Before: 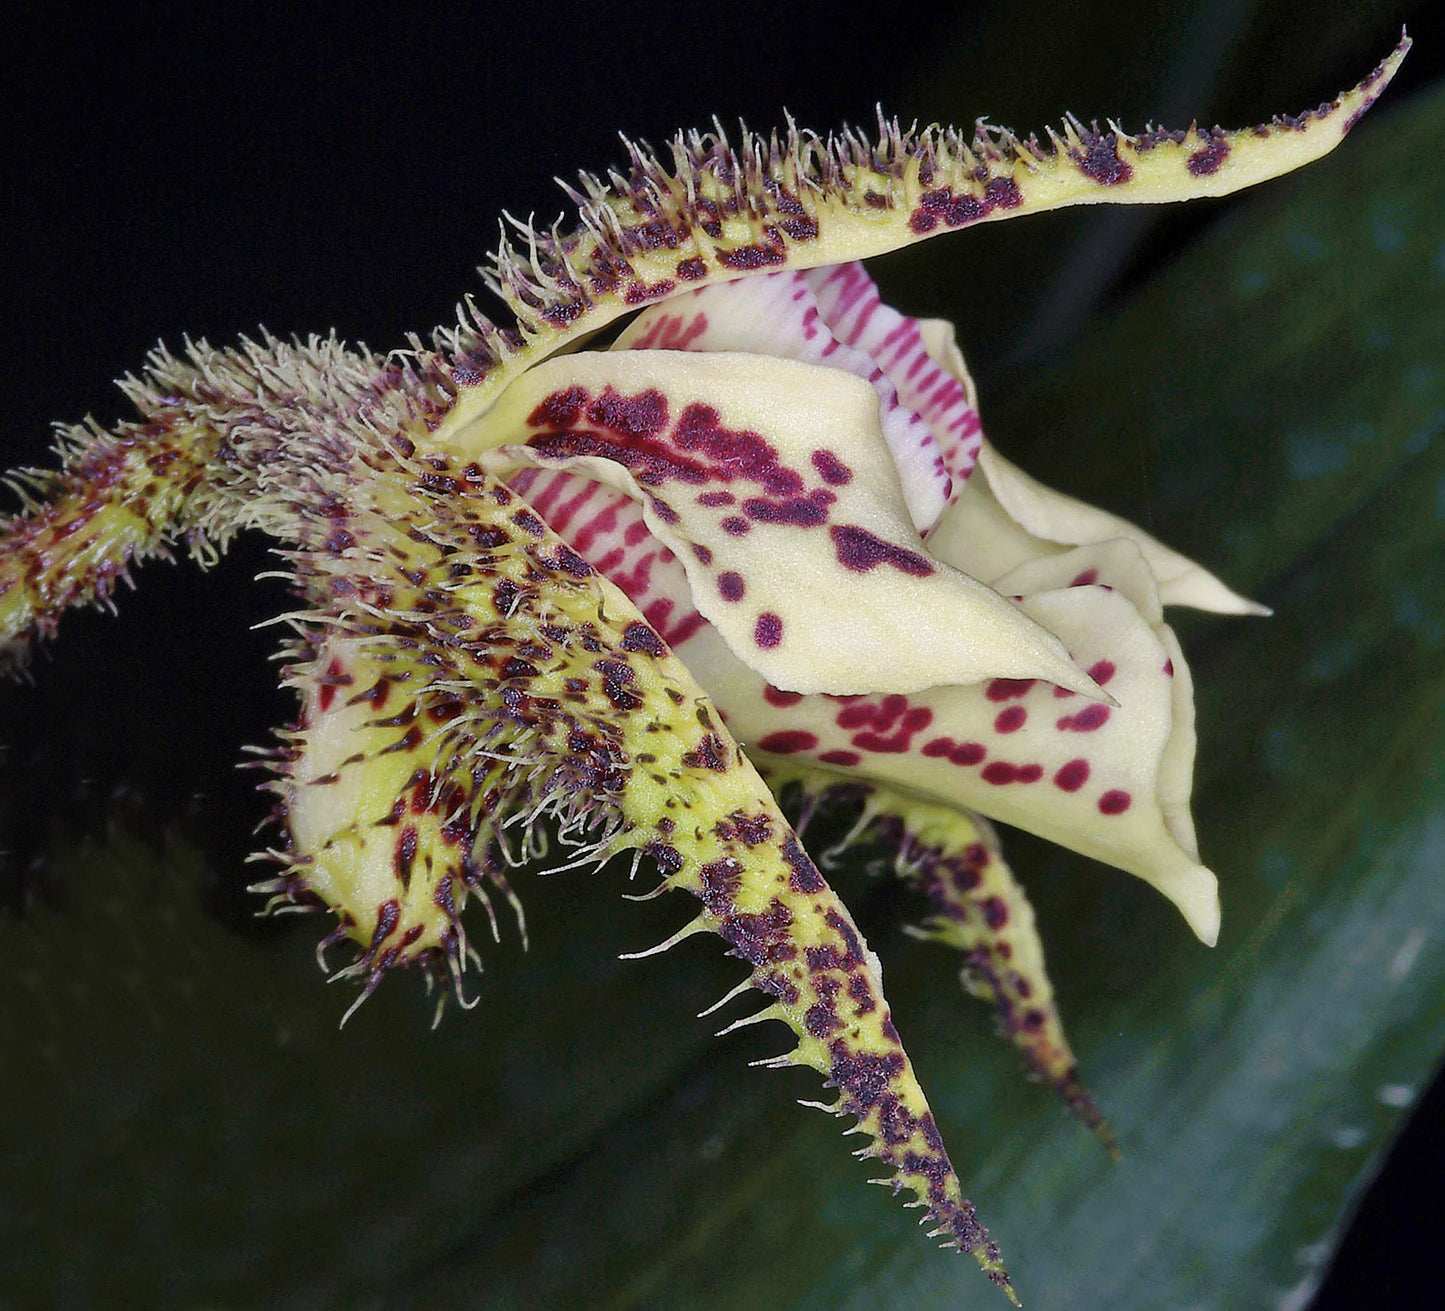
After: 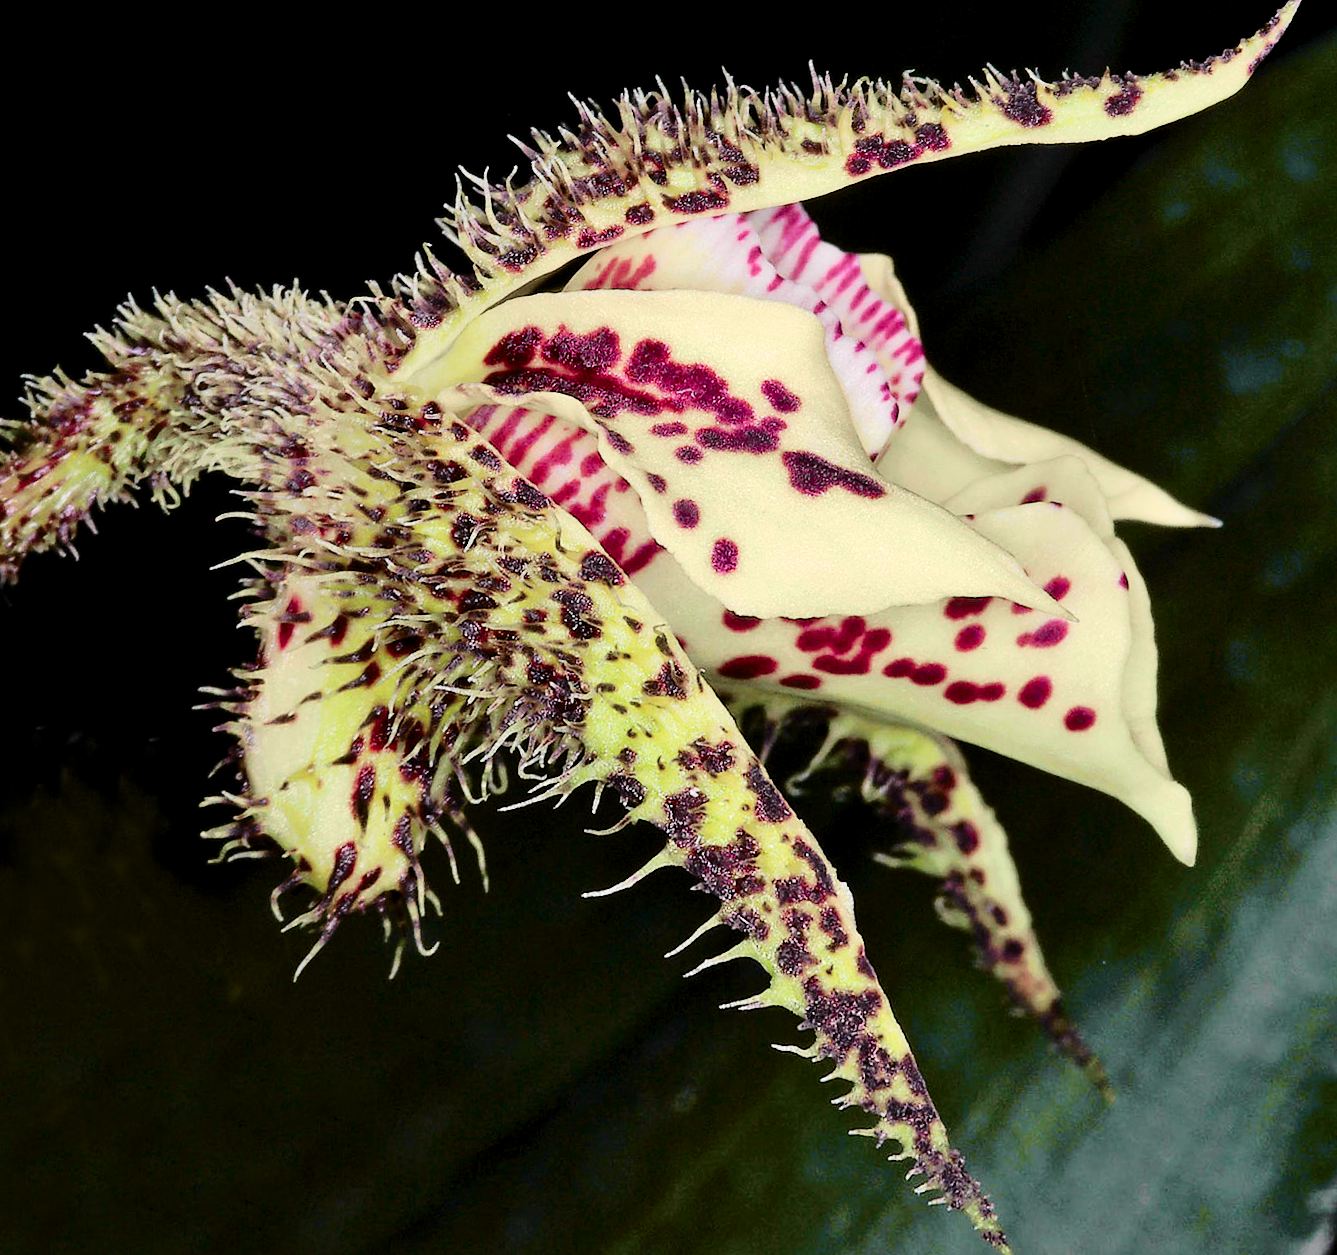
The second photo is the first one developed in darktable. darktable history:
color calibration: illuminant same as pipeline (D50), adaptation none (bypass), gamut compression 1.72
rotate and perspective: rotation -1.68°, lens shift (vertical) -0.146, crop left 0.049, crop right 0.912, crop top 0.032, crop bottom 0.96
tone curve: curves: ch0 [(0, 0.006) (0.184, 0.117) (0.405, 0.46) (0.456, 0.528) (0.634, 0.728) (0.877, 0.89) (0.984, 0.935)]; ch1 [(0, 0) (0.443, 0.43) (0.492, 0.489) (0.566, 0.579) (0.595, 0.625) (0.608, 0.667) (0.65, 0.729) (1, 1)]; ch2 [(0, 0) (0.33, 0.301) (0.421, 0.443) (0.447, 0.489) (0.495, 0.505) (0.537, 0.583) (0.586, 0.591) (0.663, 0.686) (1, 1)], color space Lab, independent channels, preserve colors none
shadows and highlights: radius 171.16, shadows 27, white point adjustment 3.13, highlights -67.95, soften with gaussian
tone equalizer: on, module defaults
levels: levels [0.031, 0.5, 0.969]
